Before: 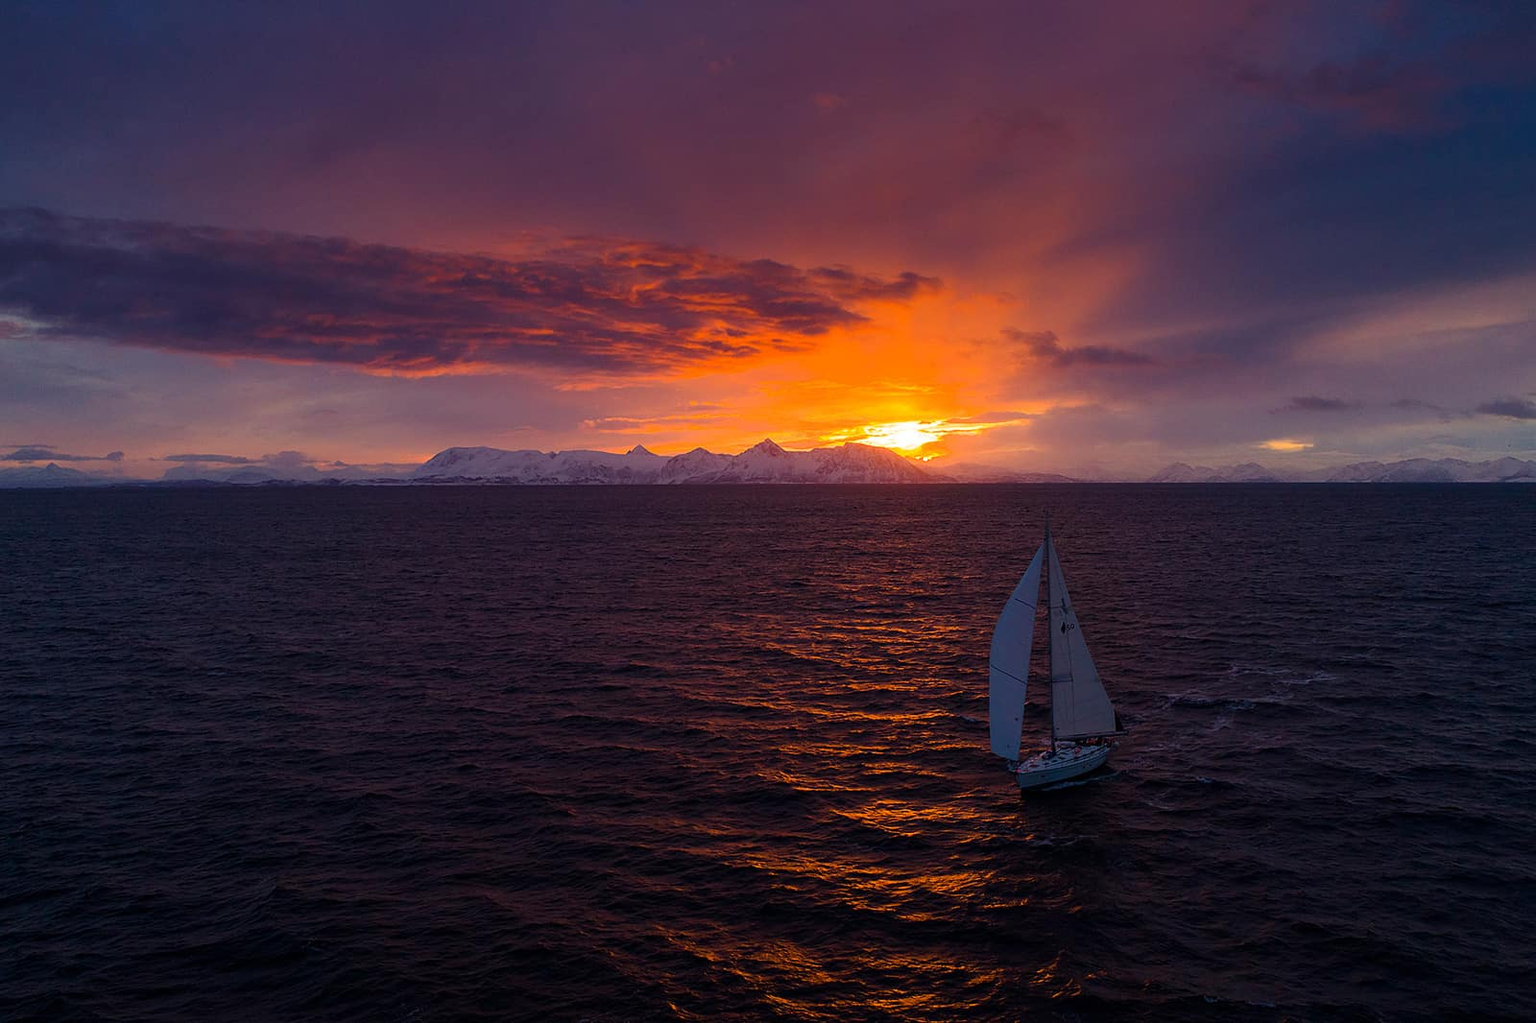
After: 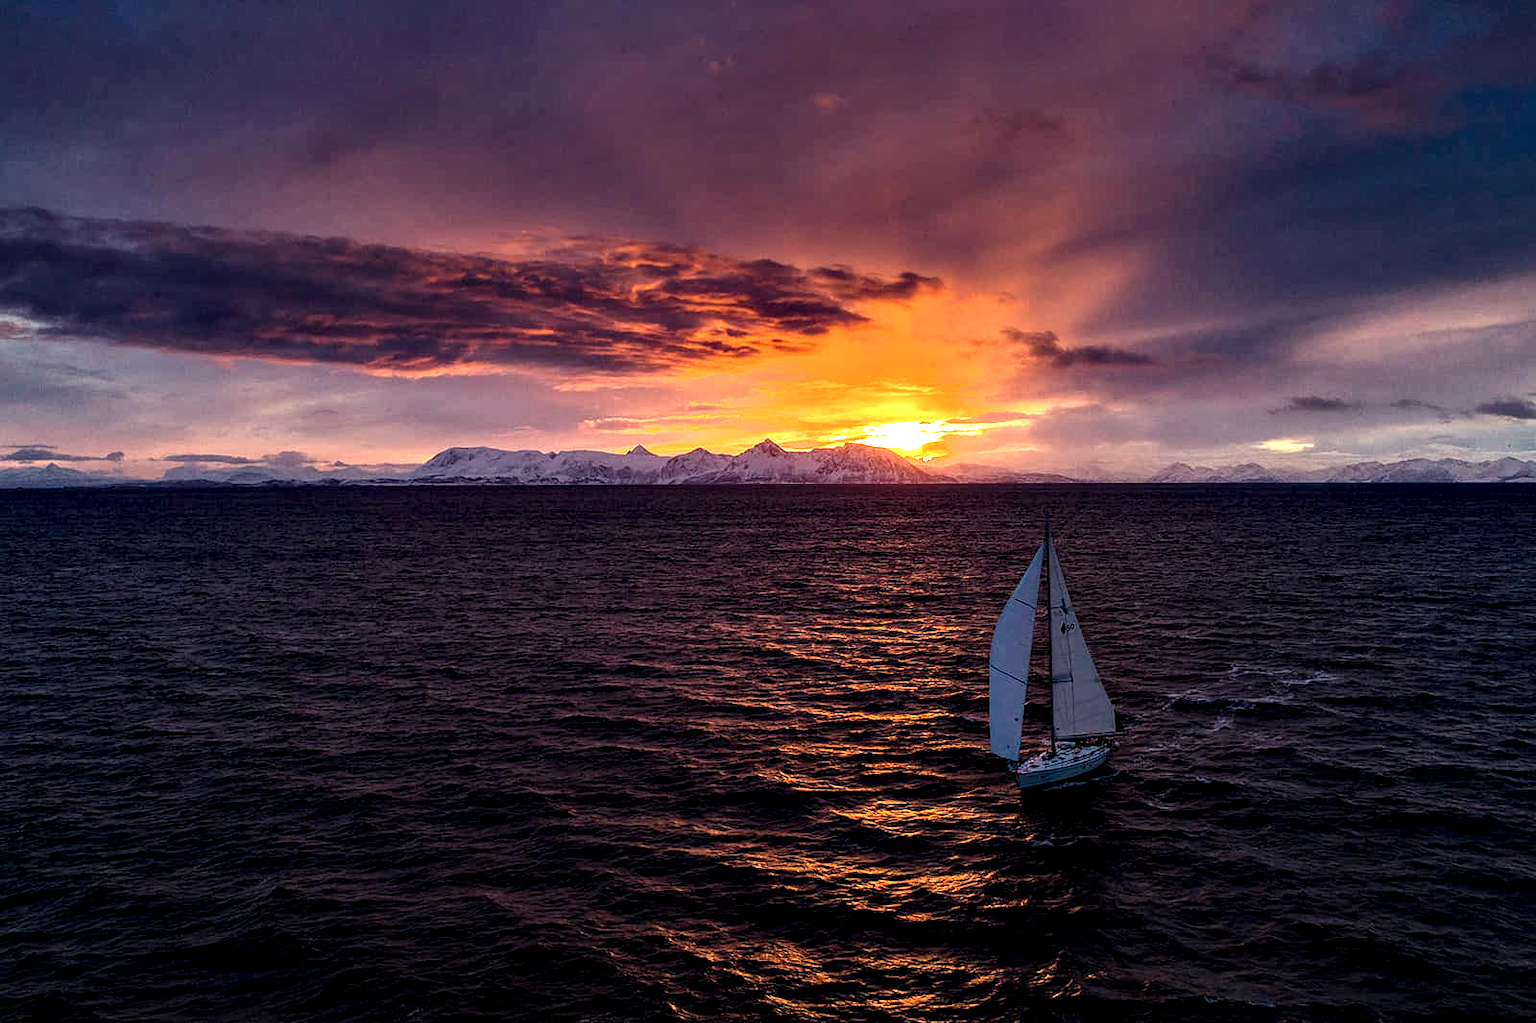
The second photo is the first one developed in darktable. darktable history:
contrast equalizer: octaves 7, y [[0.6 ×6], [0.55 ×6], [0 ×6], [0 ×6], [0 ×6]]
local contrast: highlights 79%, shadows 56%, detail 175%, midtone range 0.428
